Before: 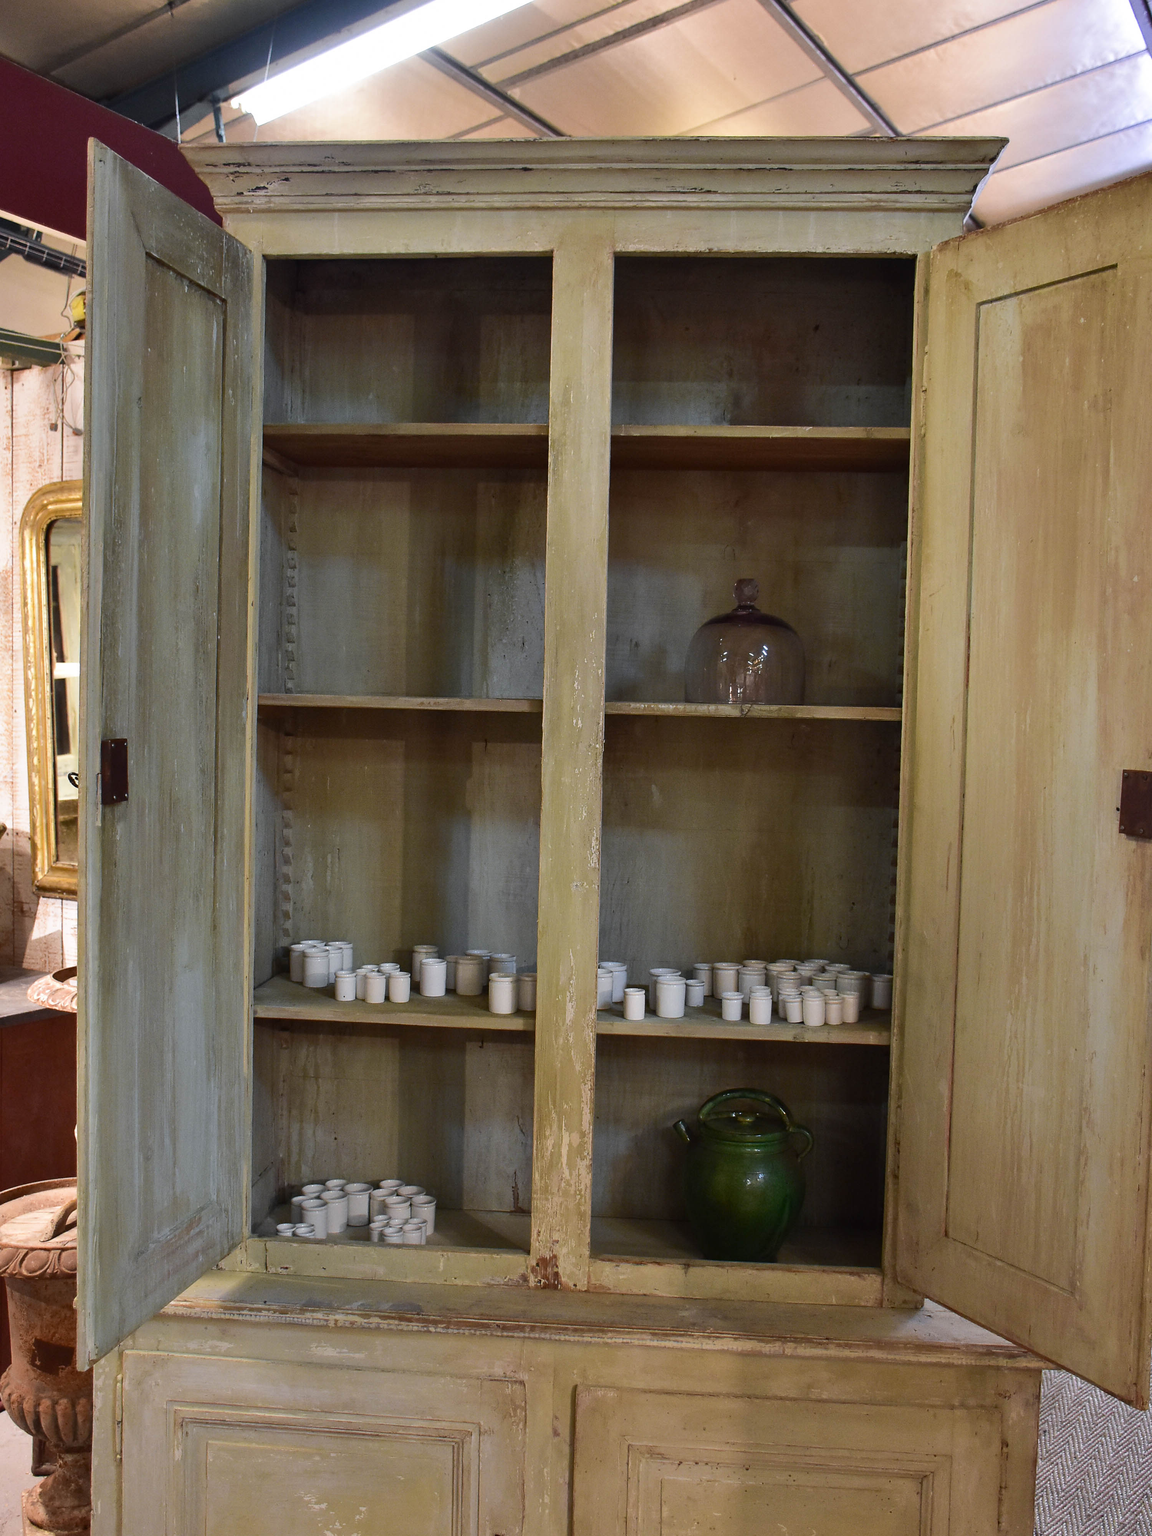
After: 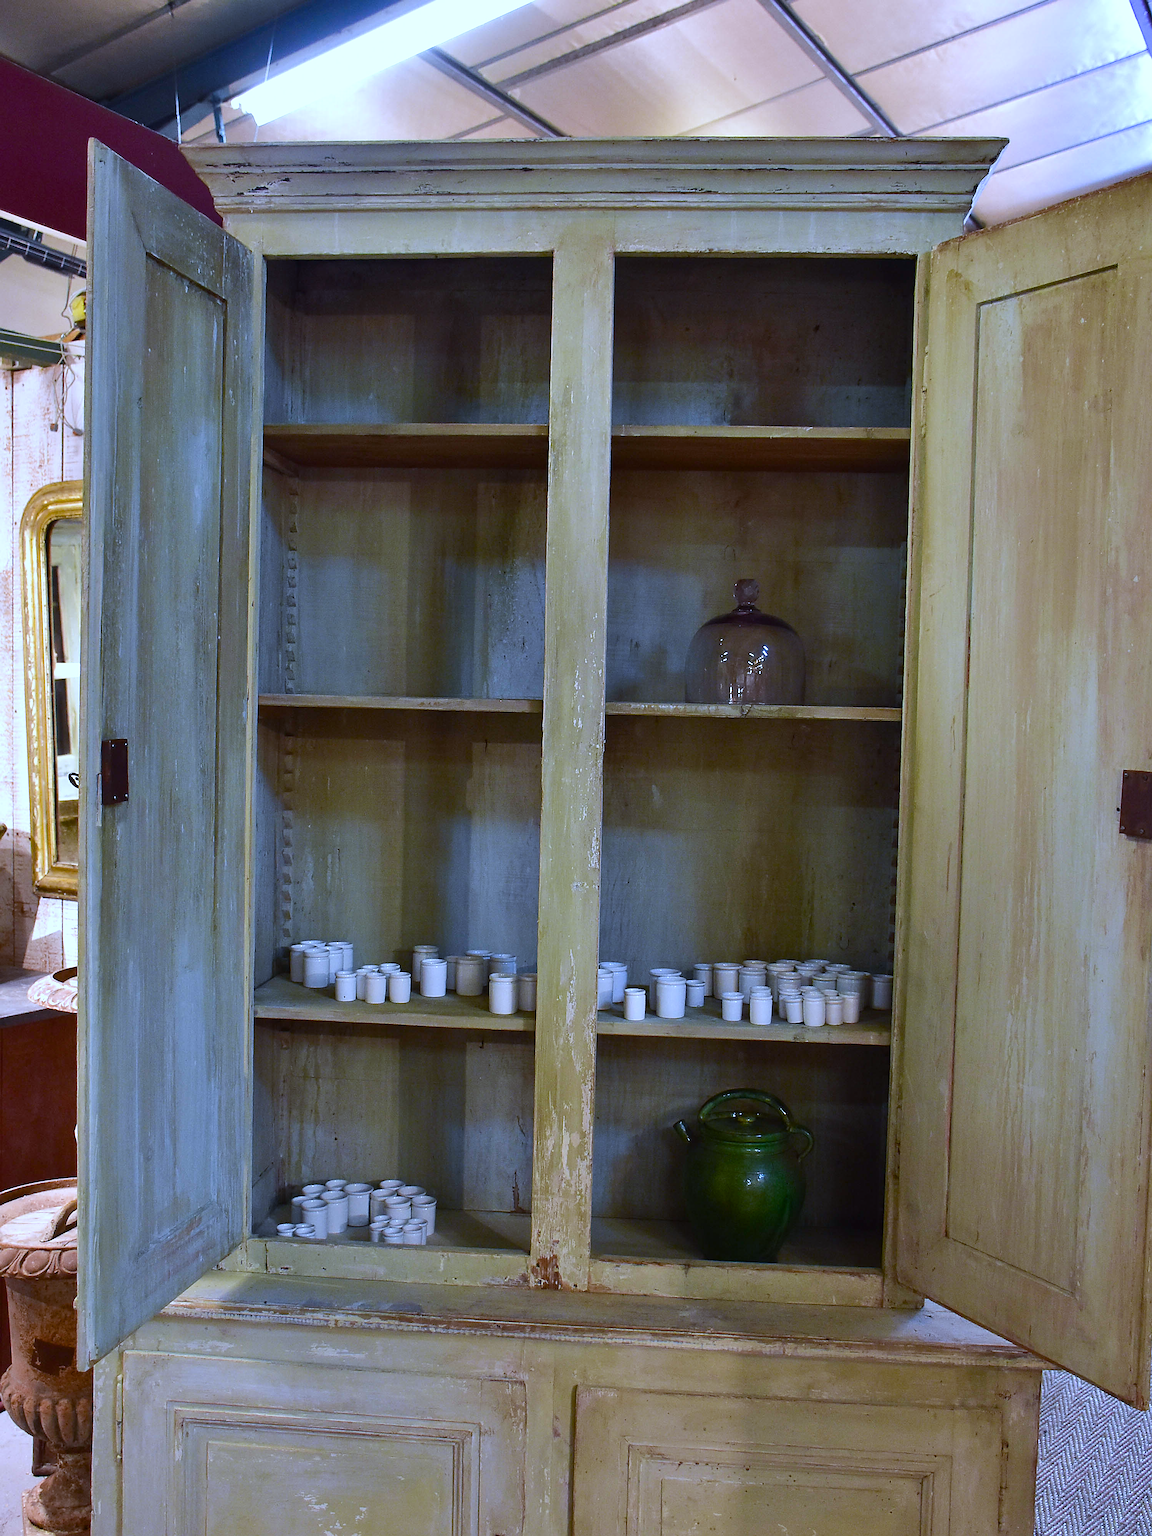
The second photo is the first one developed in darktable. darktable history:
sharpen: on, module defaults
color balance rgb: linear chroma grading › global chroma 8.12%, perceptual saturation grading › global saturation 9.07%, perceptual saturation grading › highlights -13.84%, perceptual saturation grading › mid-tones 14.88%, perceptual saturation grading › shadows 22.8%, perceptual brilliance grading › highlights 2.61%, global vibrance 12.07%
white balance: red 0.871, blue 1.249
levels: levels [0, 0.492, 0.984]
